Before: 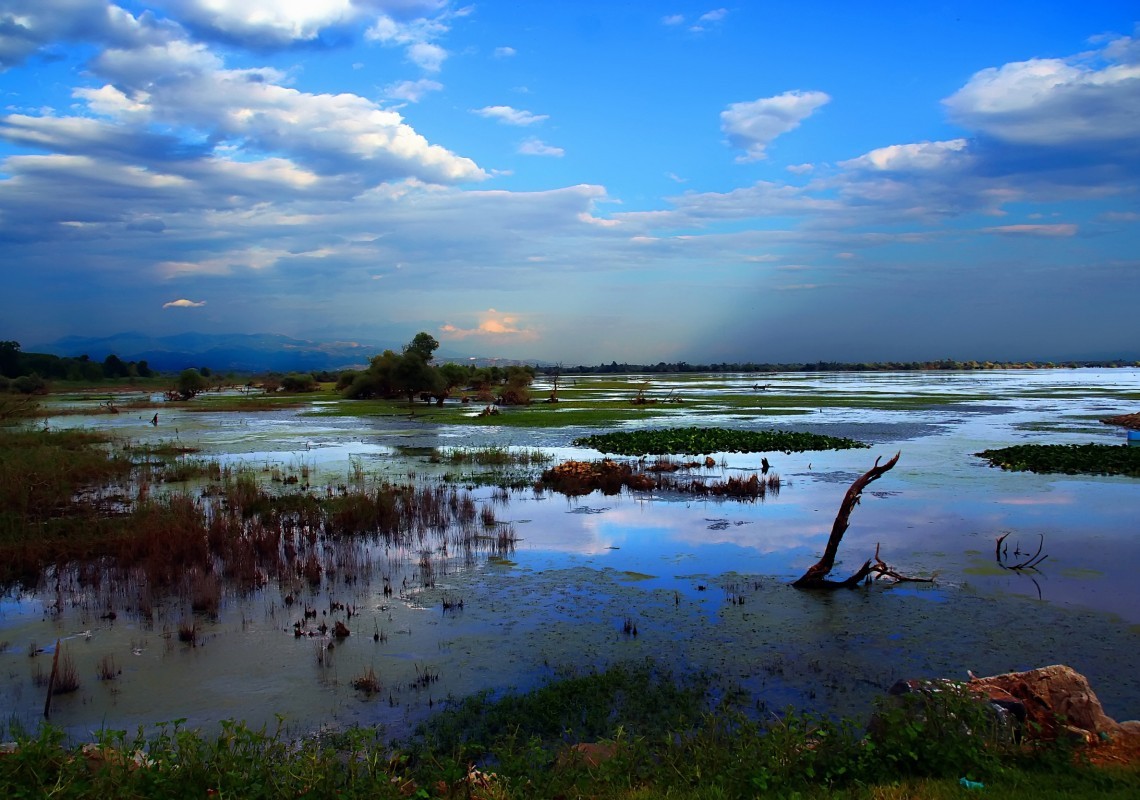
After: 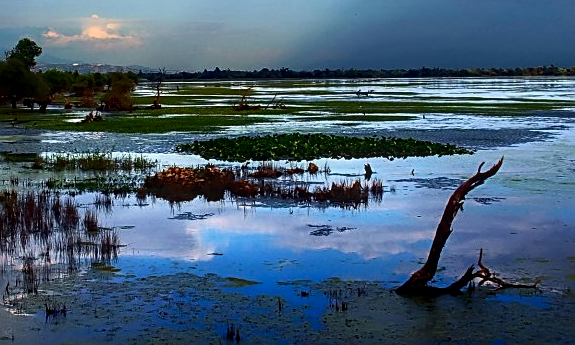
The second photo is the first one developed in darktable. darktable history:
tone equalizer: on, module defaults
local contrast: on, module defaults
crop: left 34.844%, top 36.82%, right 14.65%, bottom 19.938%
sharpen: on, module defaults
tone curve: curves: ch0 [(0, 0) (0.003, 0.004) (0.011, 0.009) (0.025, 0.017) (0.044, 0.029) (0.069, 0.04) (0.1, 0.051) (0.136, 0.07) (0.177, 0.095) (0.224, 0.131) (0.277, 0.179) (0.335, 0.237) (0.399, 0.302) (0.468, 0.386) (0.543, 0.471) (0.623, 0.576) (0.709, 0.699) (0.801, 0.817) (0.898, 0.917) (1, 1)], color space Lab, independent channels, preserve colors none
